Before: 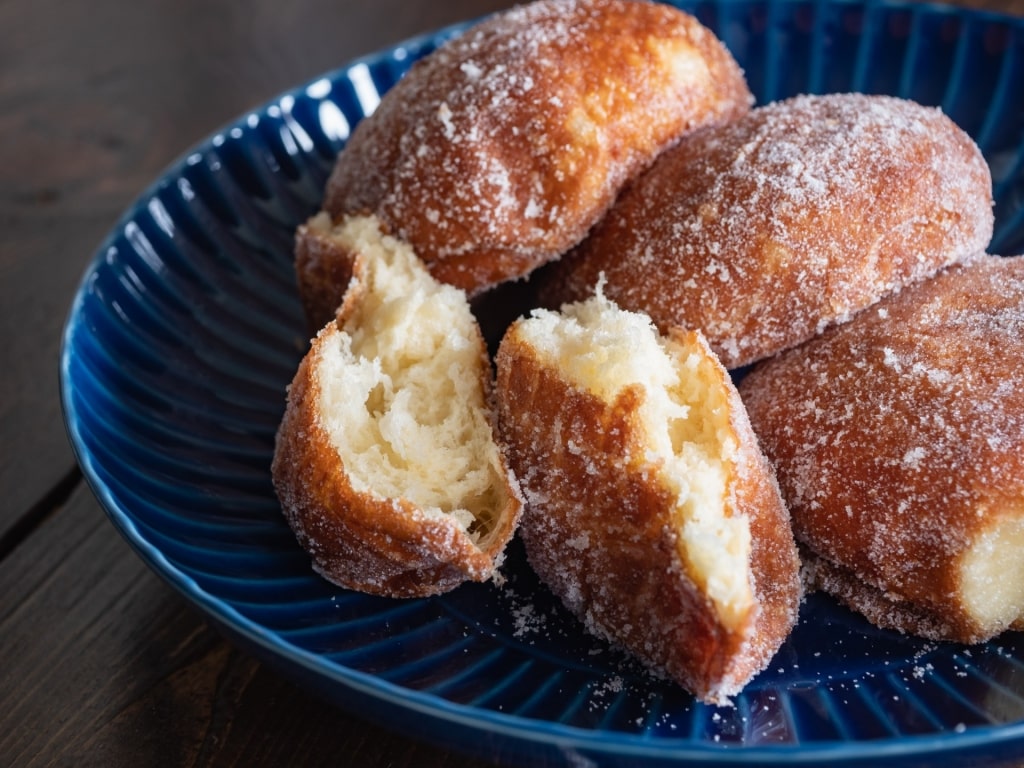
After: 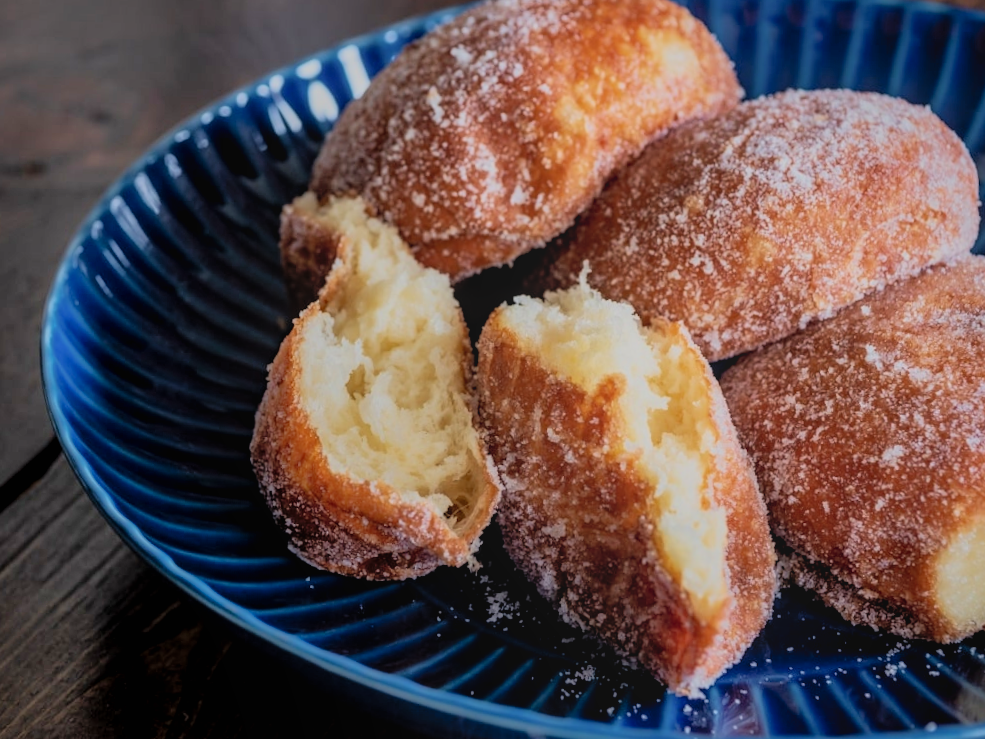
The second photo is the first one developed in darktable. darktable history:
crop and rotate: angle -1.69°
velvia: strength 21.76%
filmic rgb: black relative exposure -7.15 EV, white relative exposure 5.36 EV, hardness 3.02, color science v6 (2022)
bloom: size 40%
shadows and highlights: on, module defaults
local contrast: on, module defaults
